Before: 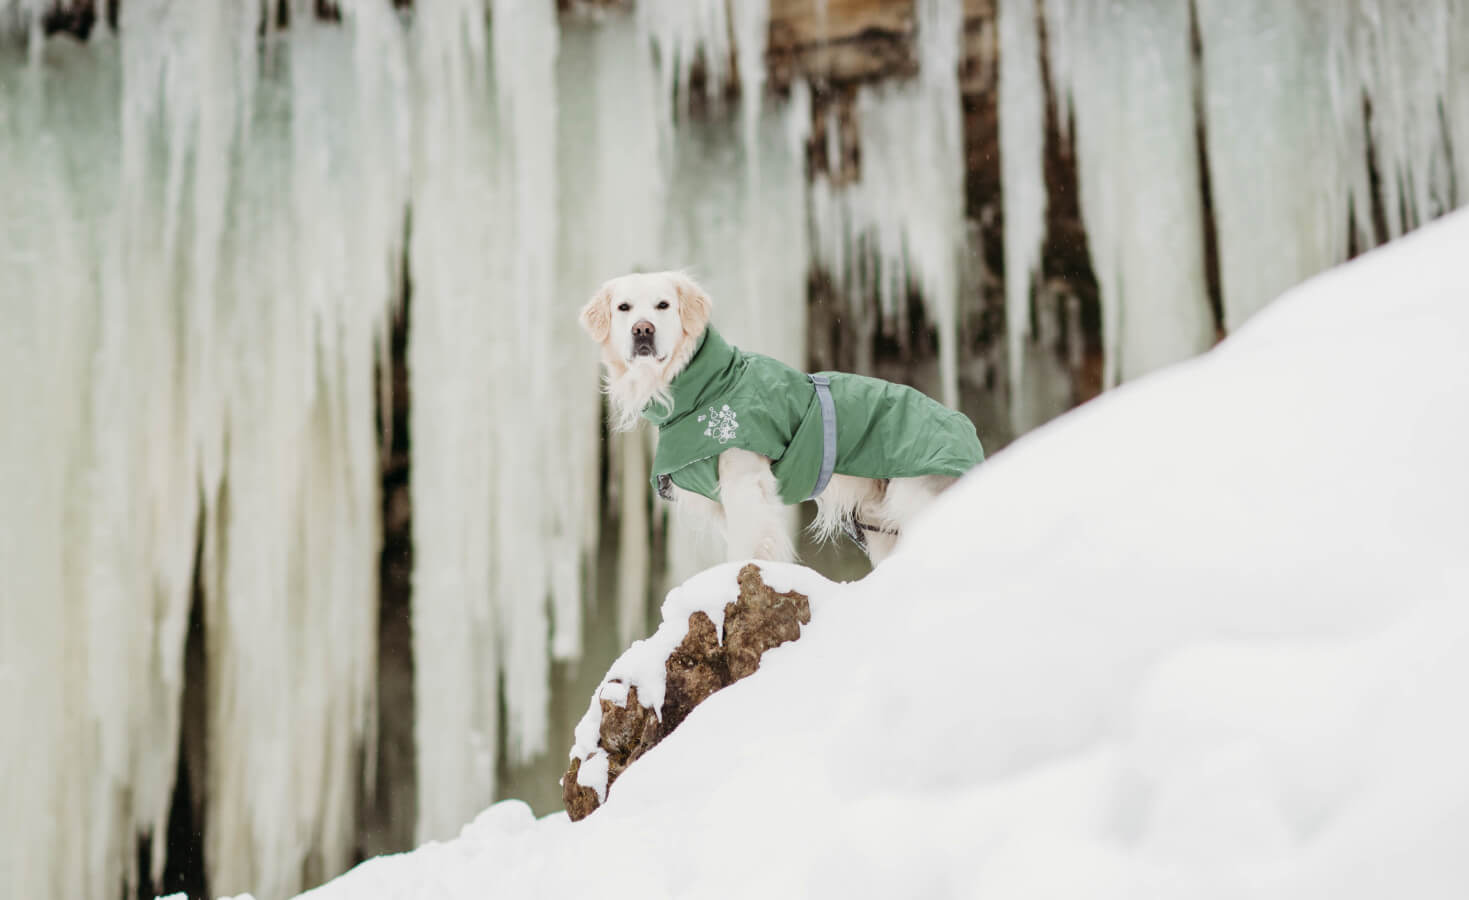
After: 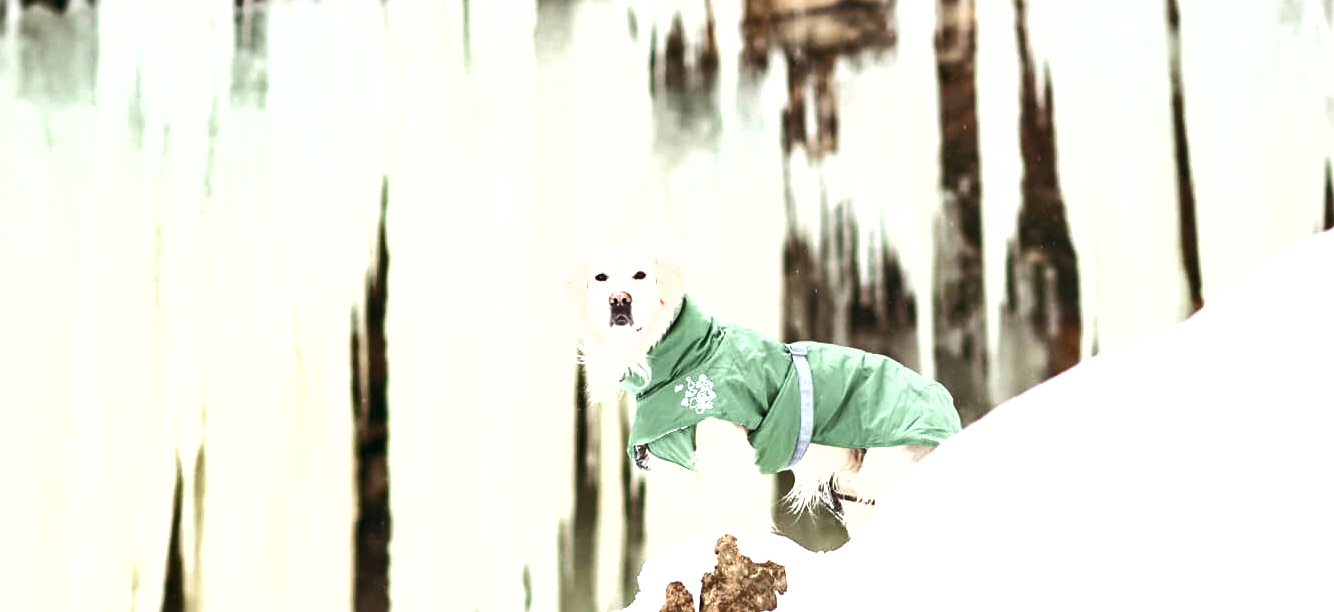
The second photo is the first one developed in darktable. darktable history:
crop: left 1.595%, top 3.433%, right 7.562%, bottom 28.485%
exposure: black level correction 0, exposure 1.355 EV, compensate highlight preservation false
sharpen: amount 0.214
contrast brightness saturation: saturation -0.062
shadows and highlights: shadows 48.09, highlights -40.99, highlights color adjustment 56.15%, soften with gaussian
